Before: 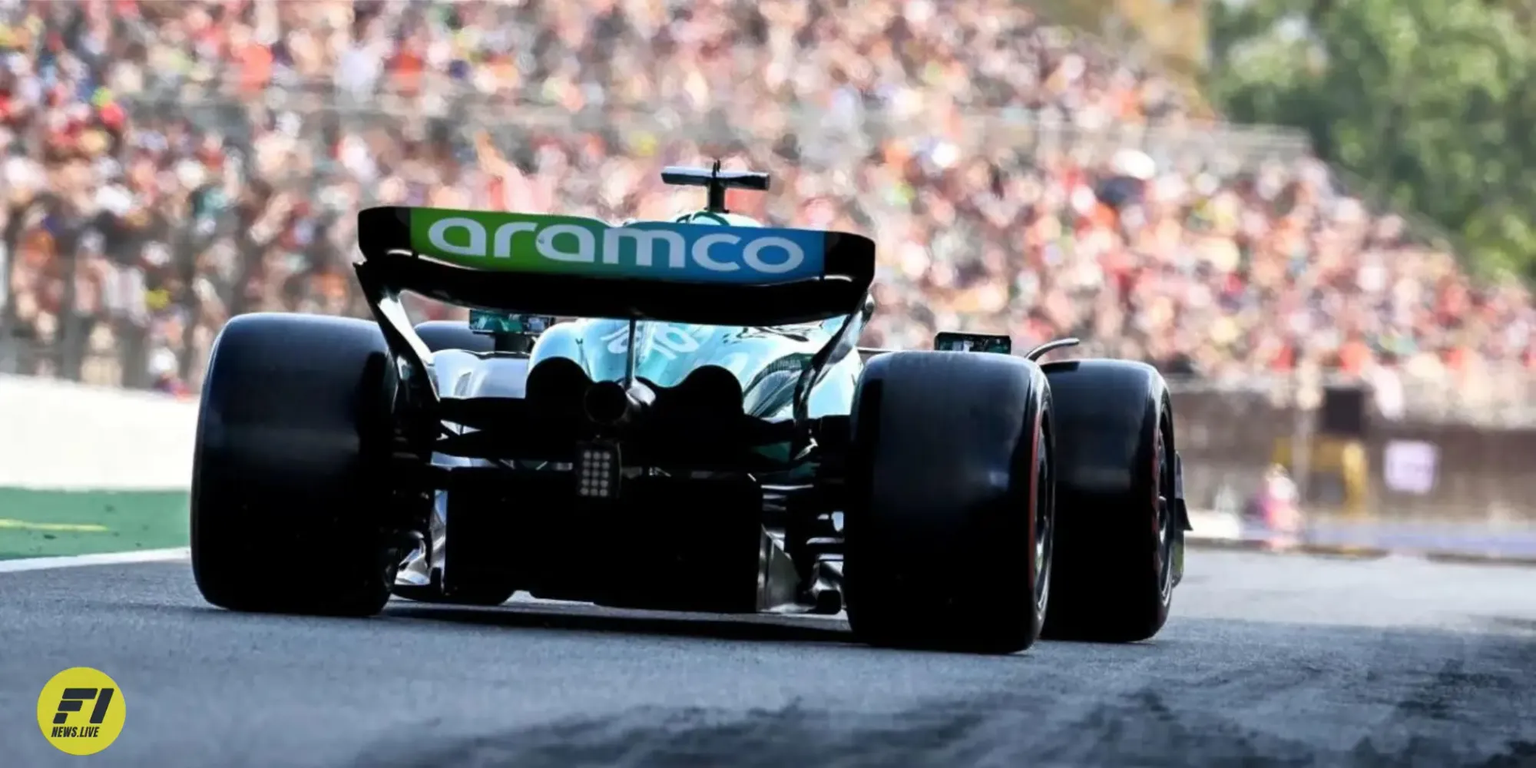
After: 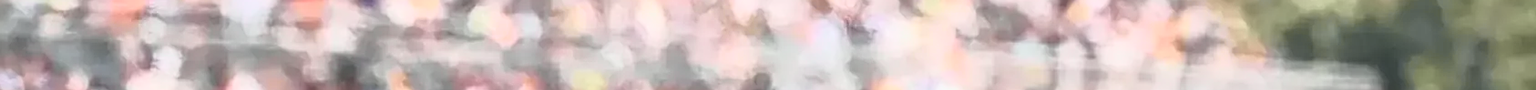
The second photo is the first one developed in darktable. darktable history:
color correction: saturation 0.8
exposure: black level correction 0.01, exposure 0.014 EV, compensate highlight preservation false
sharpen: on, module defaults
tone curve: curves: ch0 [(0, 0) (0.105, 0.068) (0.195, 0.162) (0.283, 0.283) (0.384, 0.404) (0.485, 0.531) (0.638, 0.681) (0.795, 0.879) (1, 0.977)]; ch1 [(0, 0) (0.161, 0.092) (0.35, 0.33) (0.379, 0.401) (0.456, 0.469) (0.504, 0.5) (0.512, 0.514) (0.58, 0.597) (0.635, 0.646) (1, 1)]; ch2 [(0, 0) (0.371, 0.362) (0.437, 0.437) (0.5, 0.5) (0.53, 0.523) (0.56, 0.58) (0.622, 0.606) (1, 1)], color space Lab, independent channels, preserve colors none
crop and rotate: left 9.644%, top 9.491%, right 6.021%, bottom 80.509%
